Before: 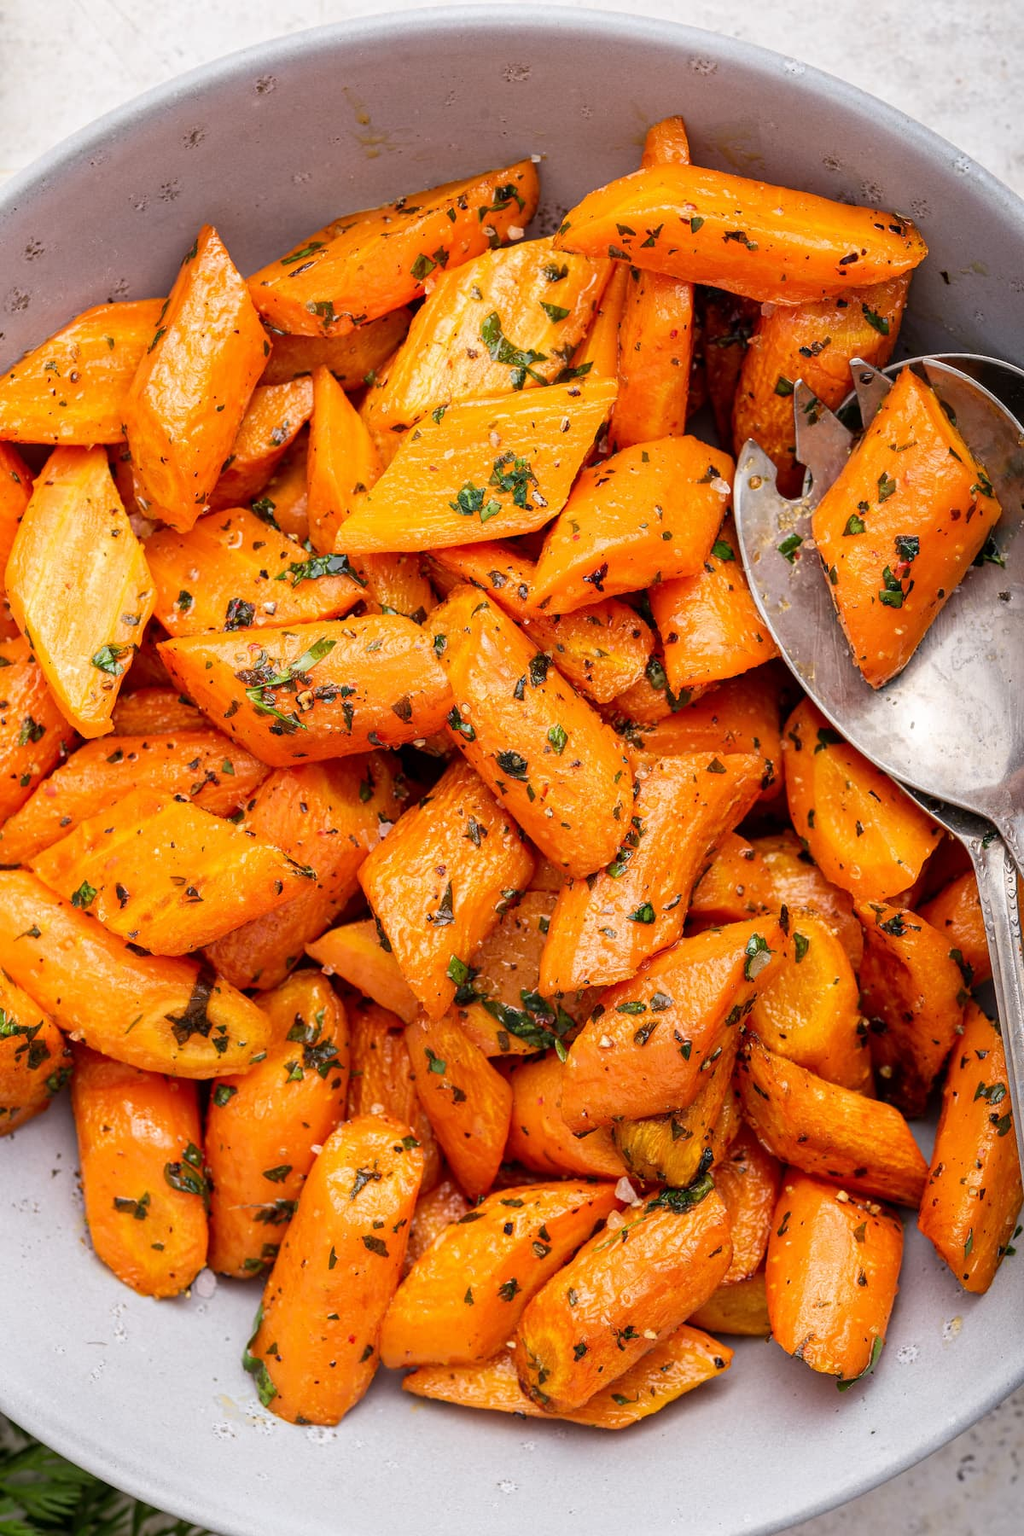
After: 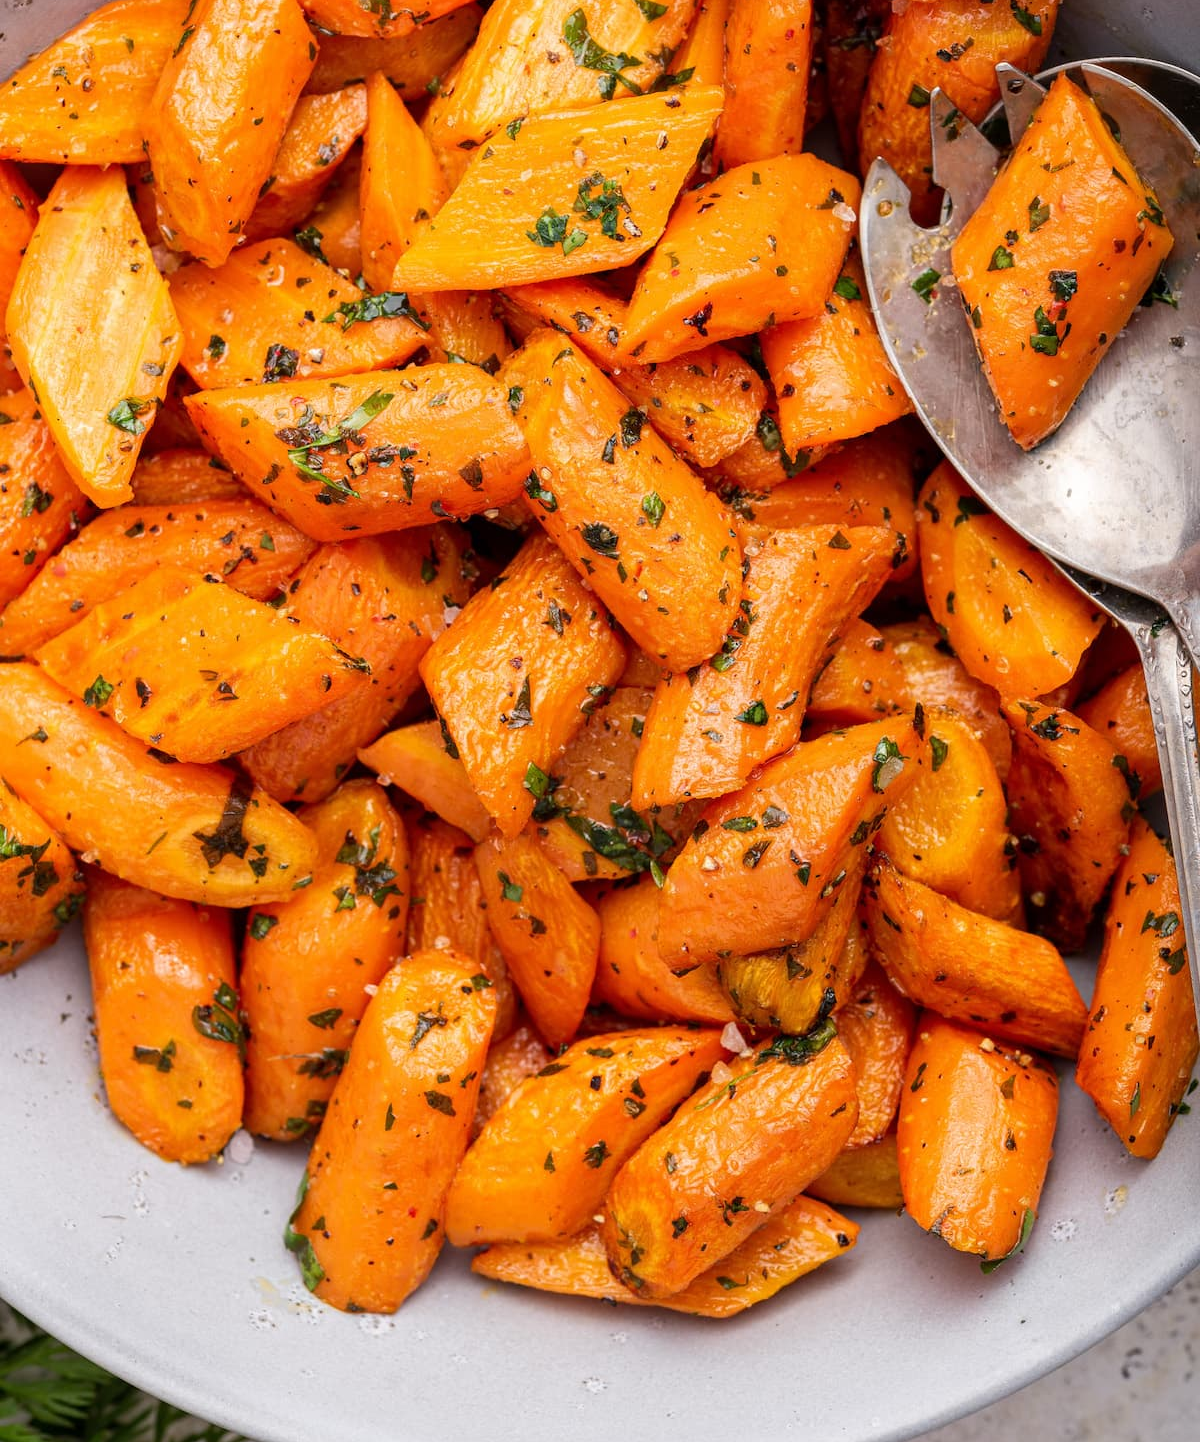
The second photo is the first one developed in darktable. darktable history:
crop and rotate: top 19.872%
